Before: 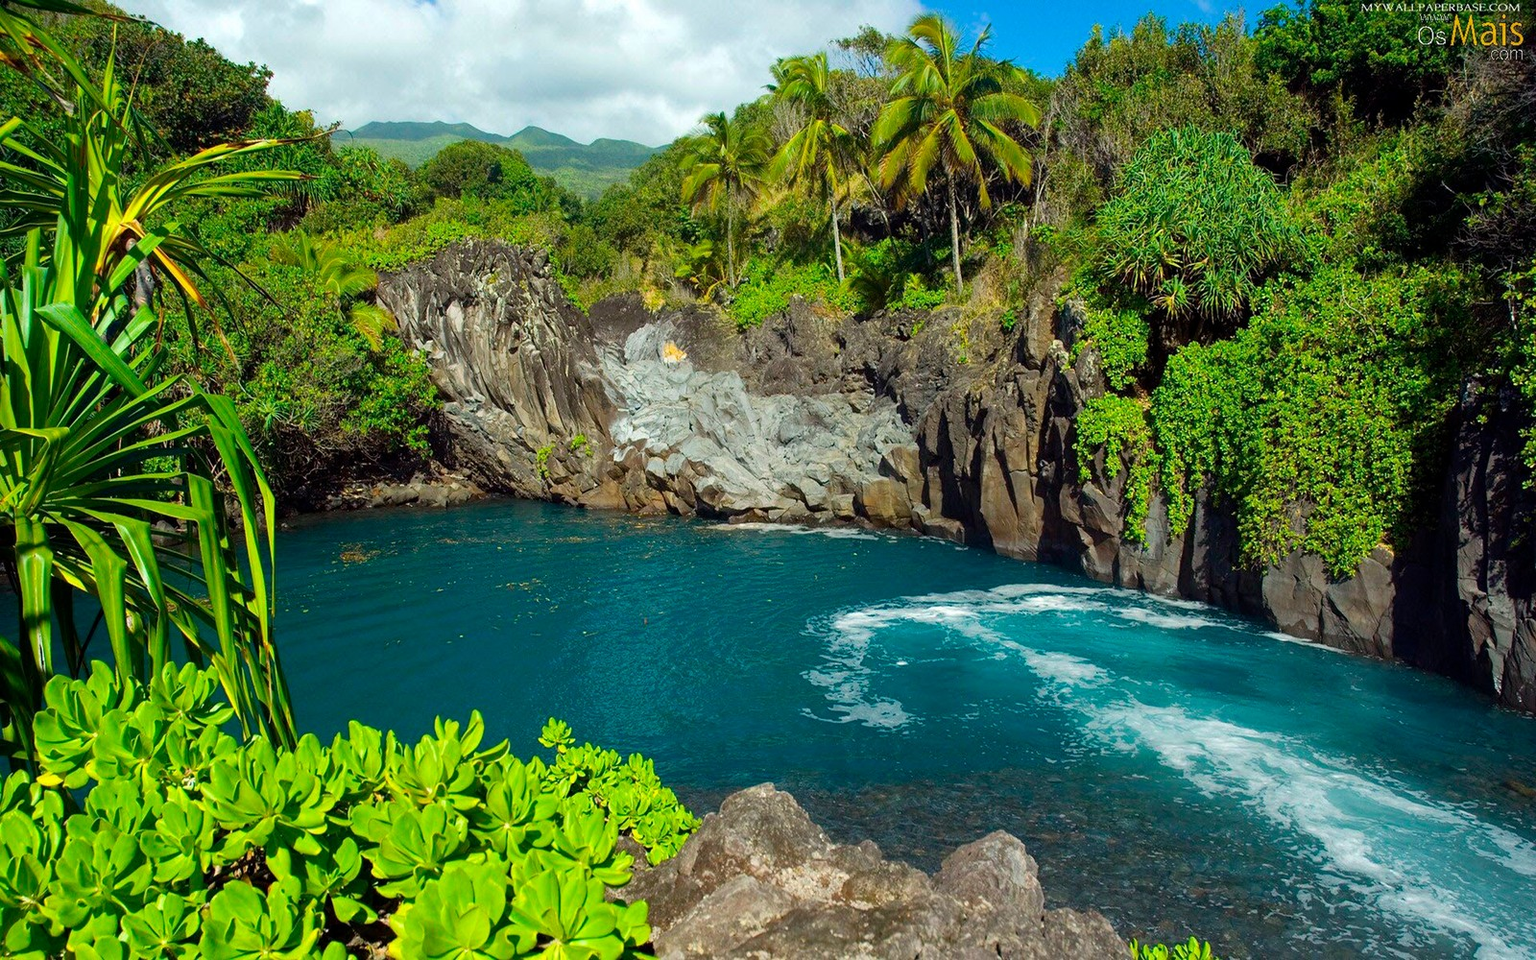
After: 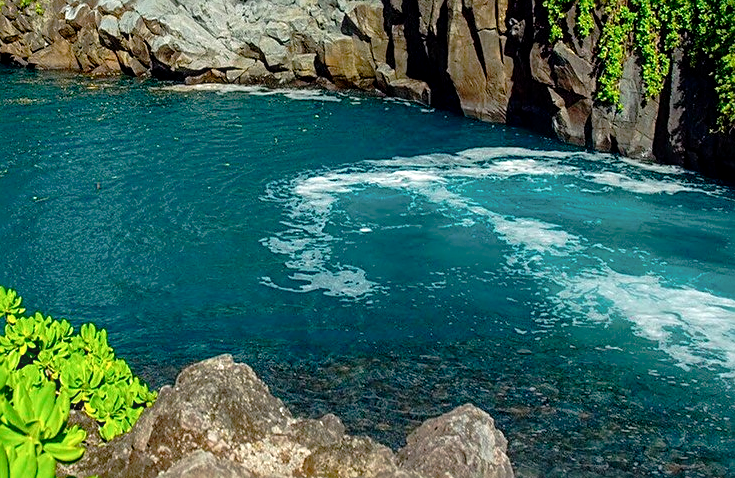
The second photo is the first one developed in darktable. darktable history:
crop: left 35.888%, top 46.15%, right 18.156%, bottom 6.042%
tone curve: curves: ch0 [(0, 0) (0.126, 0.061) (0.362, 0.382) (0.498, 0.498) (0.706, 0.712) (1, 1)]; ch1 [(0, 0) (0.5, 0.505) (0.55, 0.578) (1, 1)]; ch2 [(0, 0) (0.44, 0.424) (0.489, 0.483) (0.537, 0.538) (1, 1)], preserve colors none
sharpen: on, module defaults
local contrast: on, module defaults
